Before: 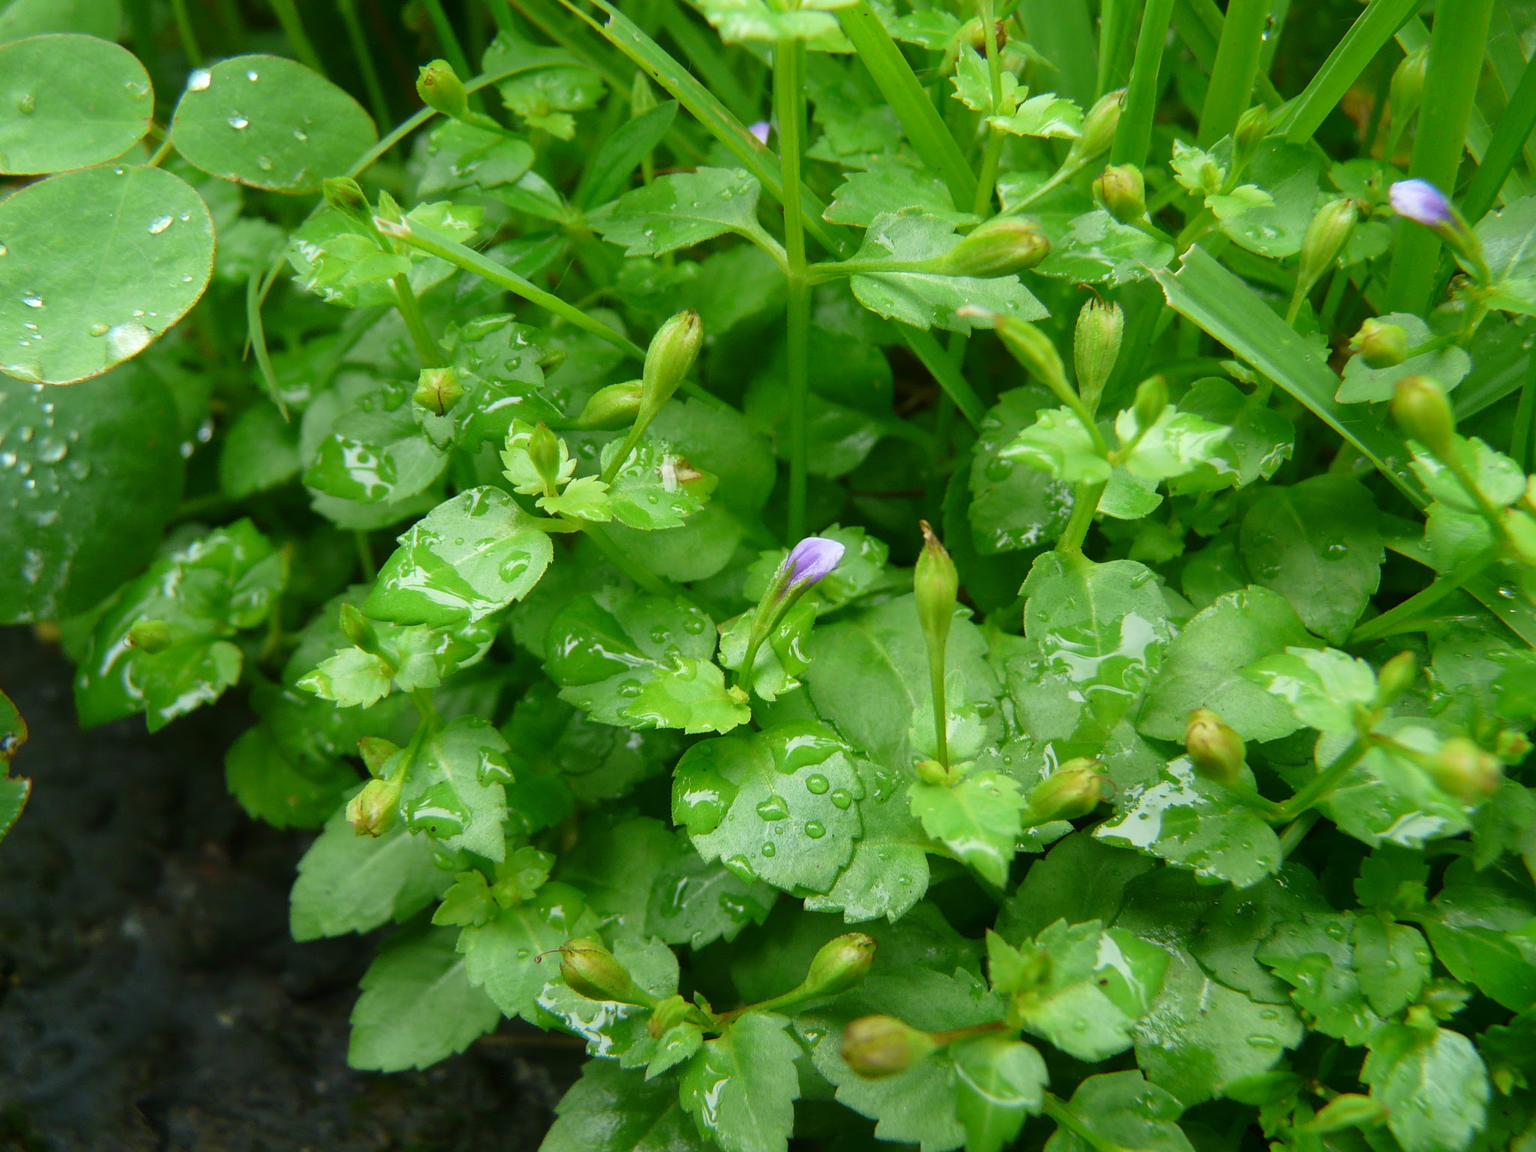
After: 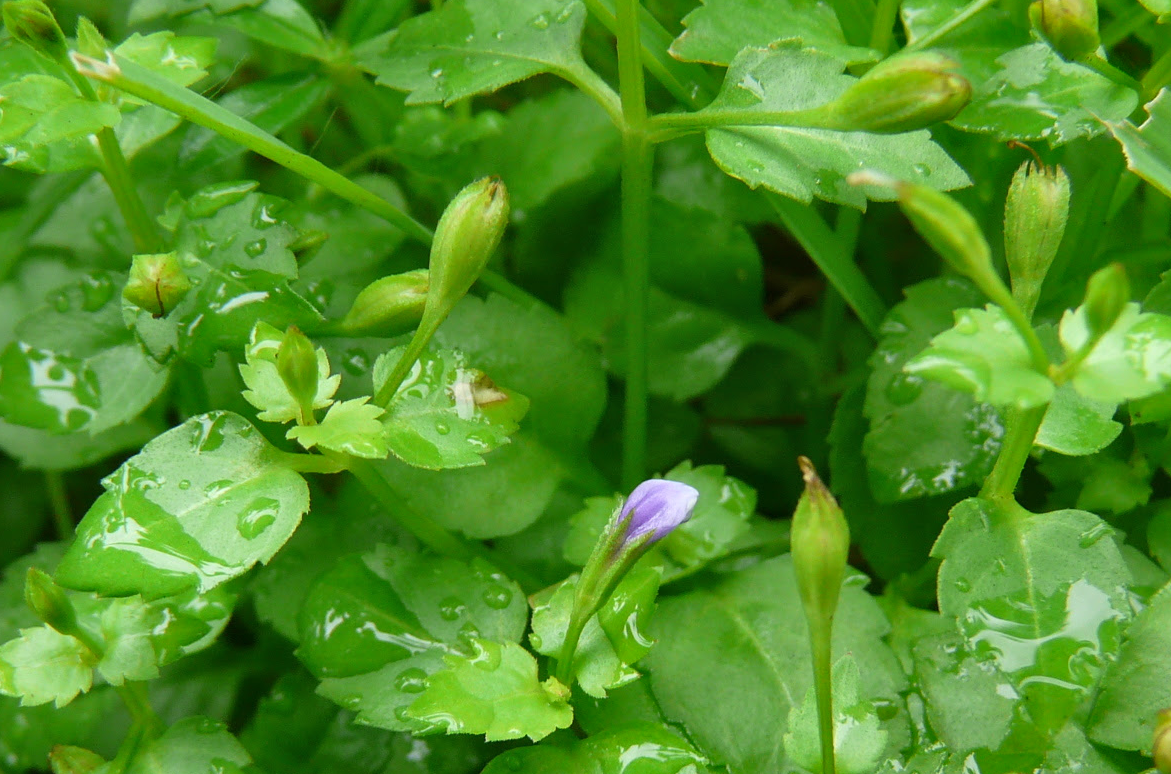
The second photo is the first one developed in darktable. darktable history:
tone equalizer: on, module defaults
crop: left 20.932%, top 15.471%, right 21.848%, bottom 34.081%
shadows and highlights: radius 108.52, shadows 44.07, highlights -67.8, low approximation 0.01, soften with gaussian
